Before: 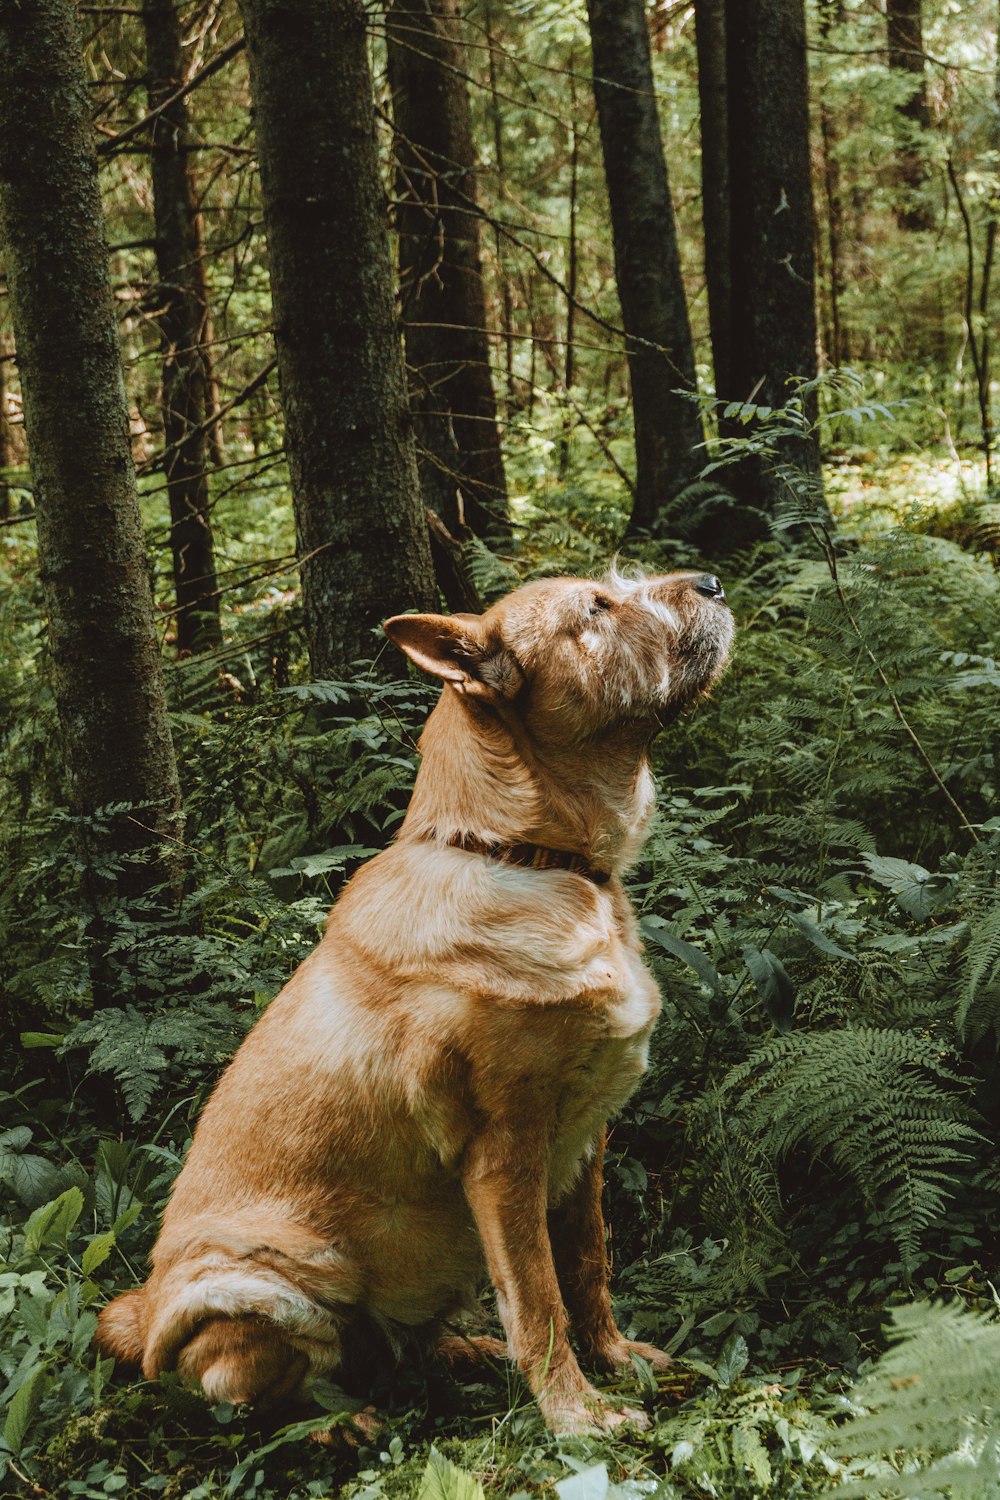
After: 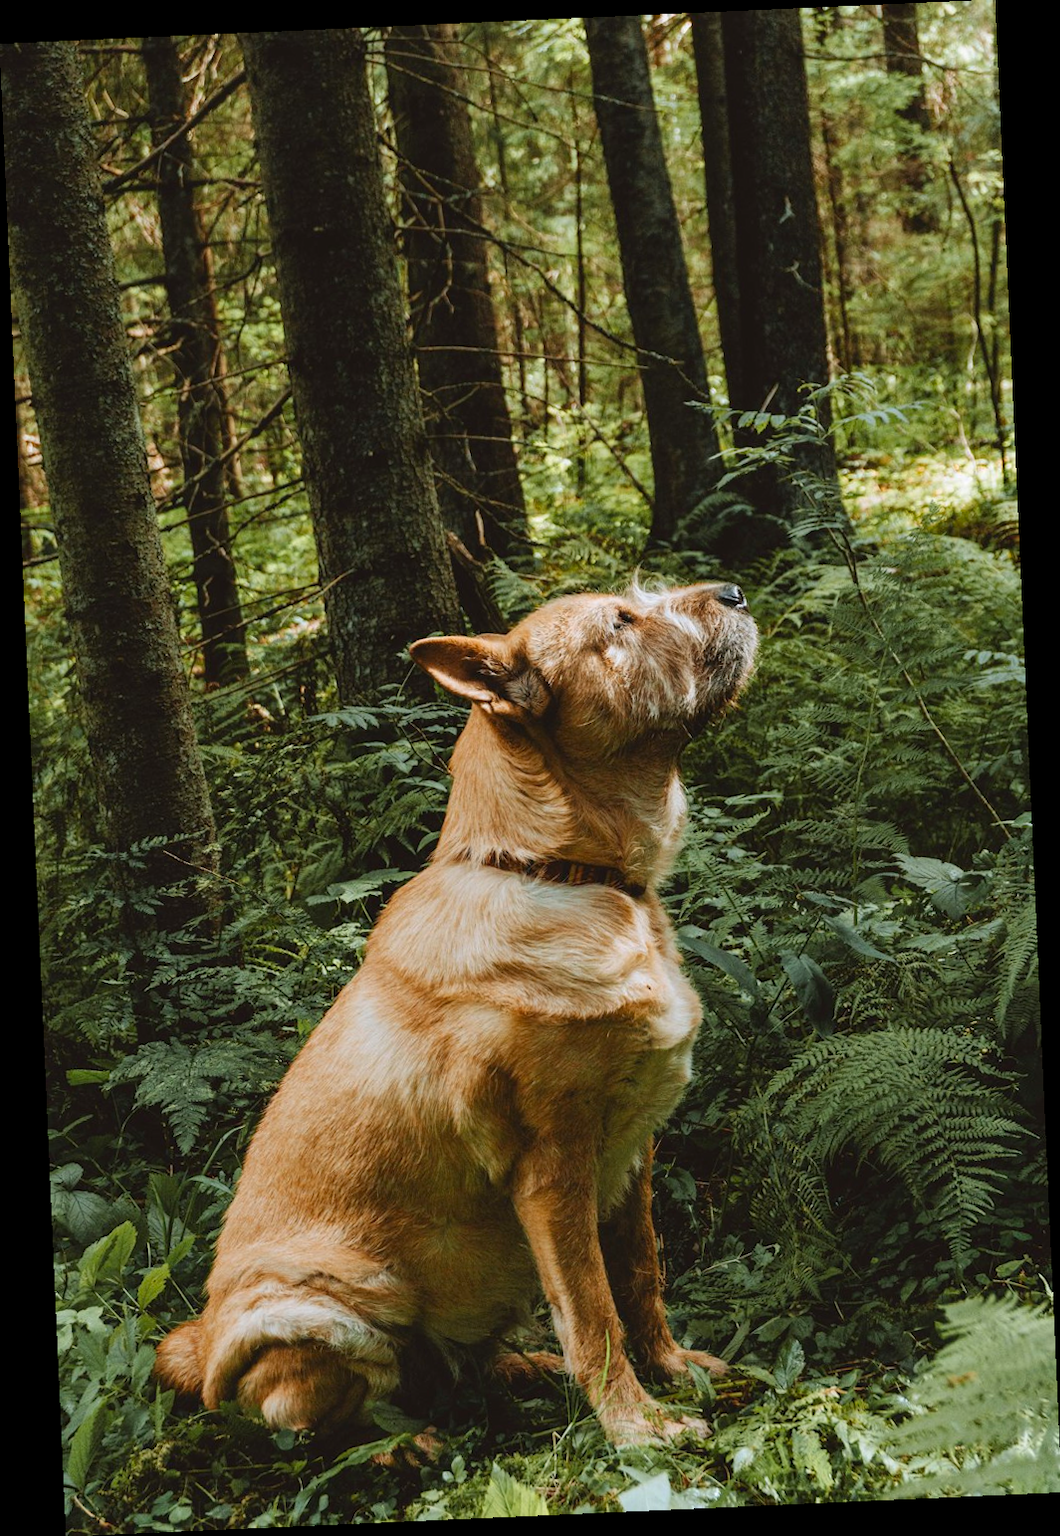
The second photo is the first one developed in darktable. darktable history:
rotate and perspective: rotation -2.56°, automatic cropping off
contrast brightness saturation: saturation 0.13
